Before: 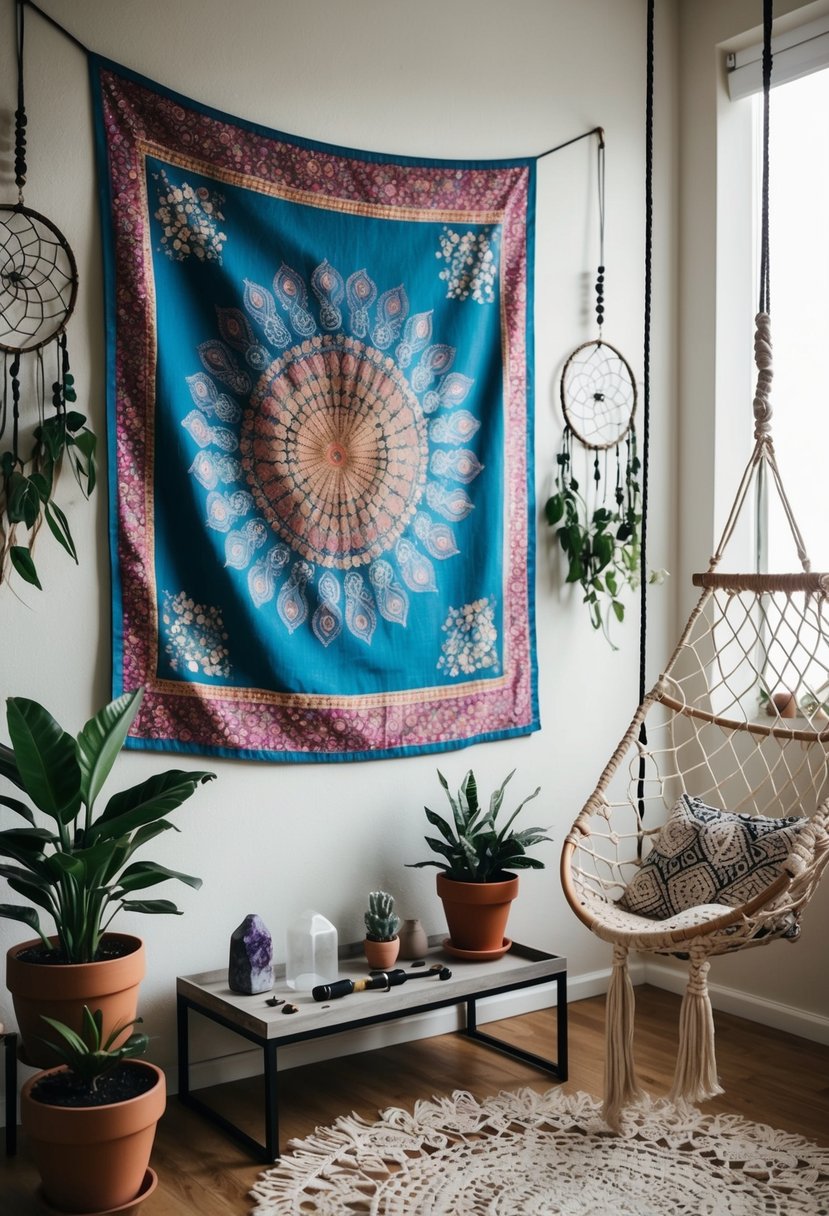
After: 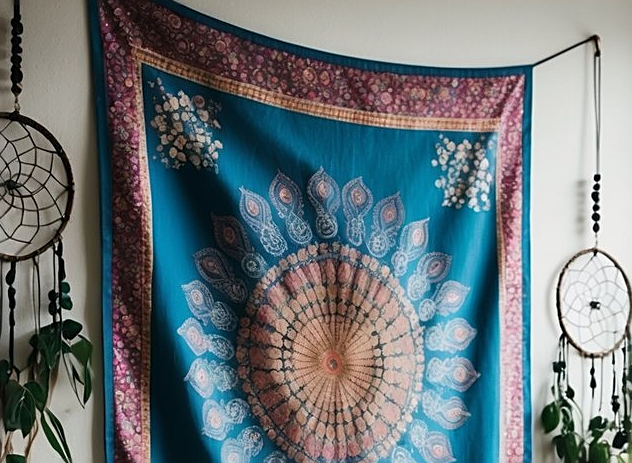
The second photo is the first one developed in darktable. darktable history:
sharpen: on, module defaults
crop: left 0.579%, top 7.627%, right 23.167%, bottom 54.275%
